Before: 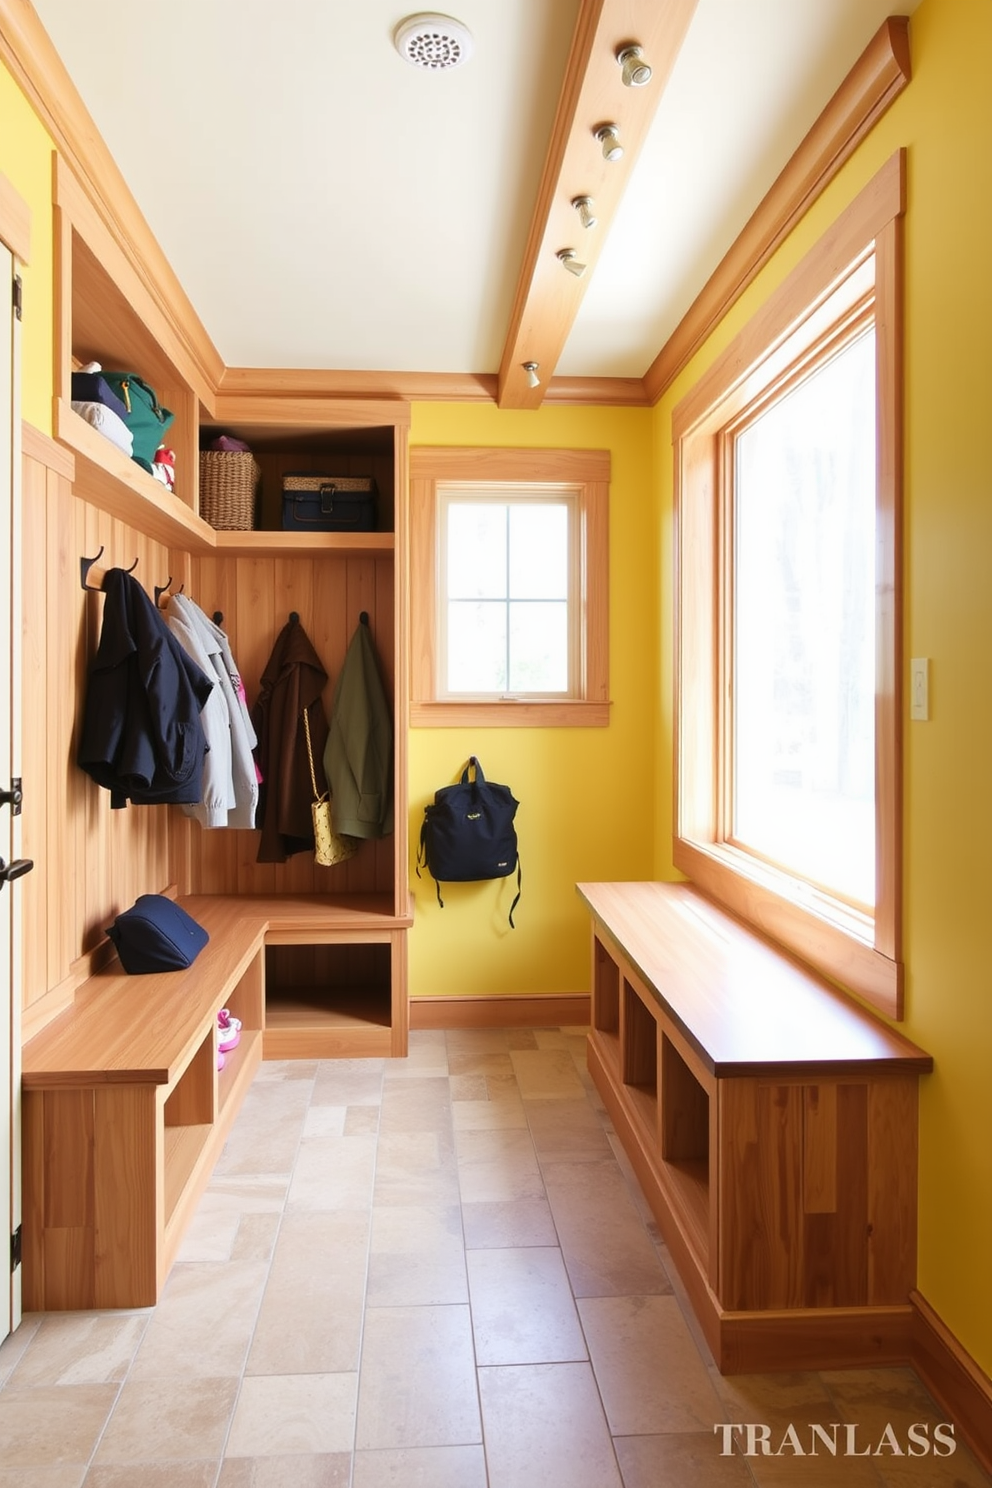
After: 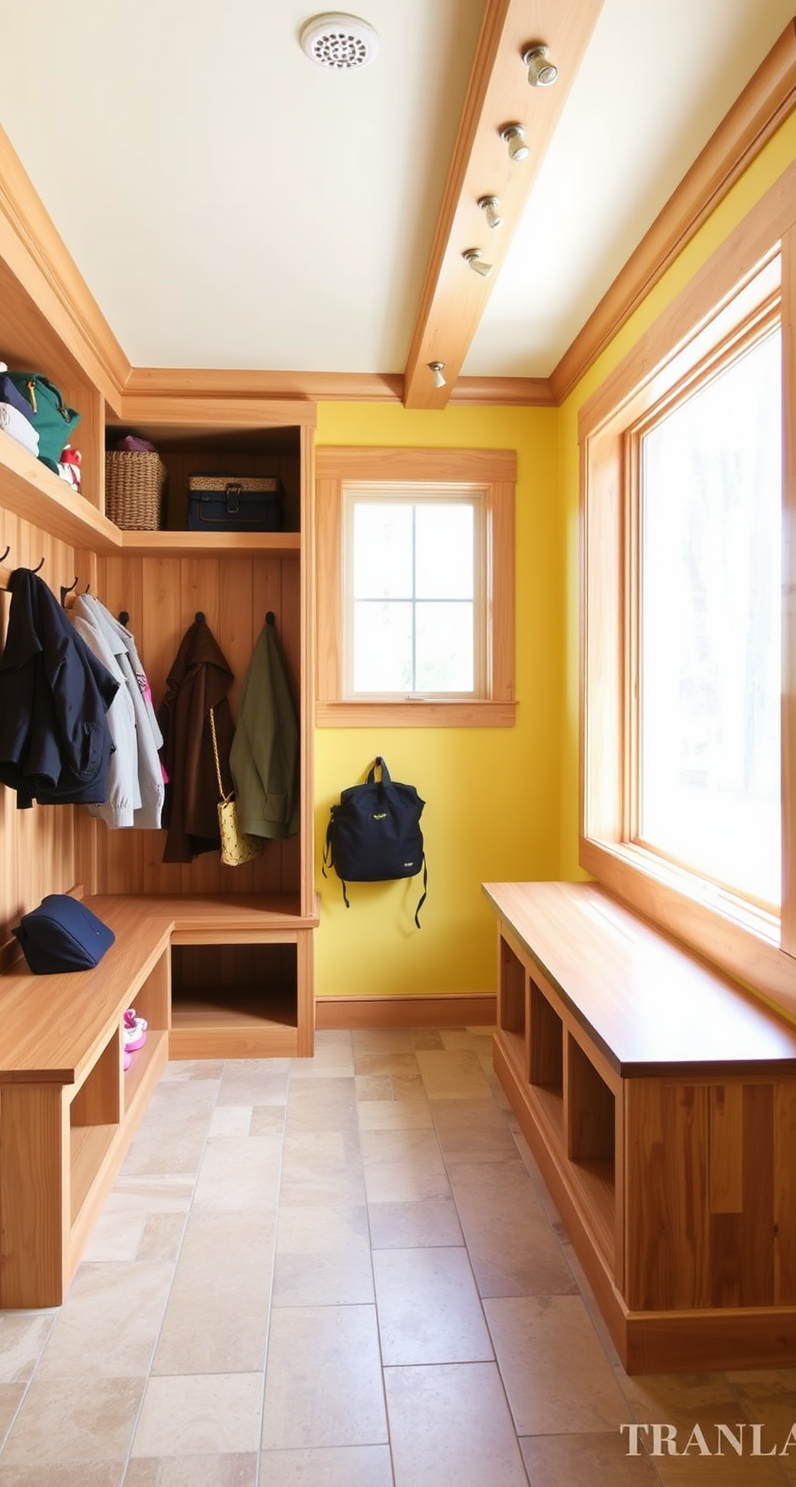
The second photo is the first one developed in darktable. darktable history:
crop and rotate: left 9.504%, right 10.219%
